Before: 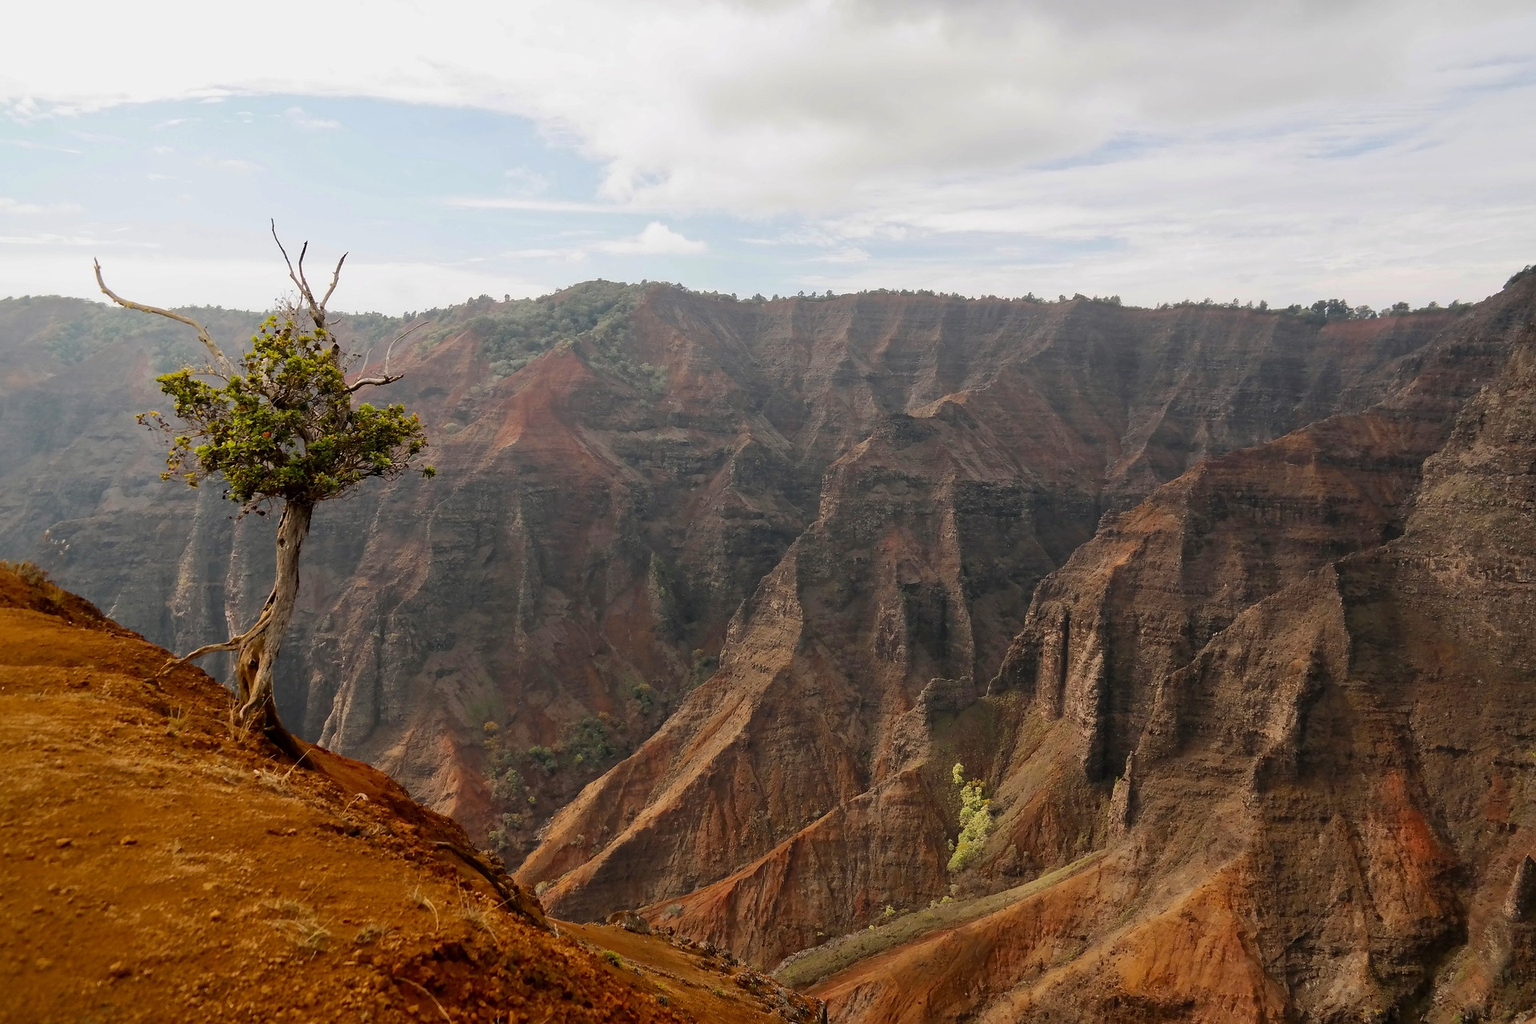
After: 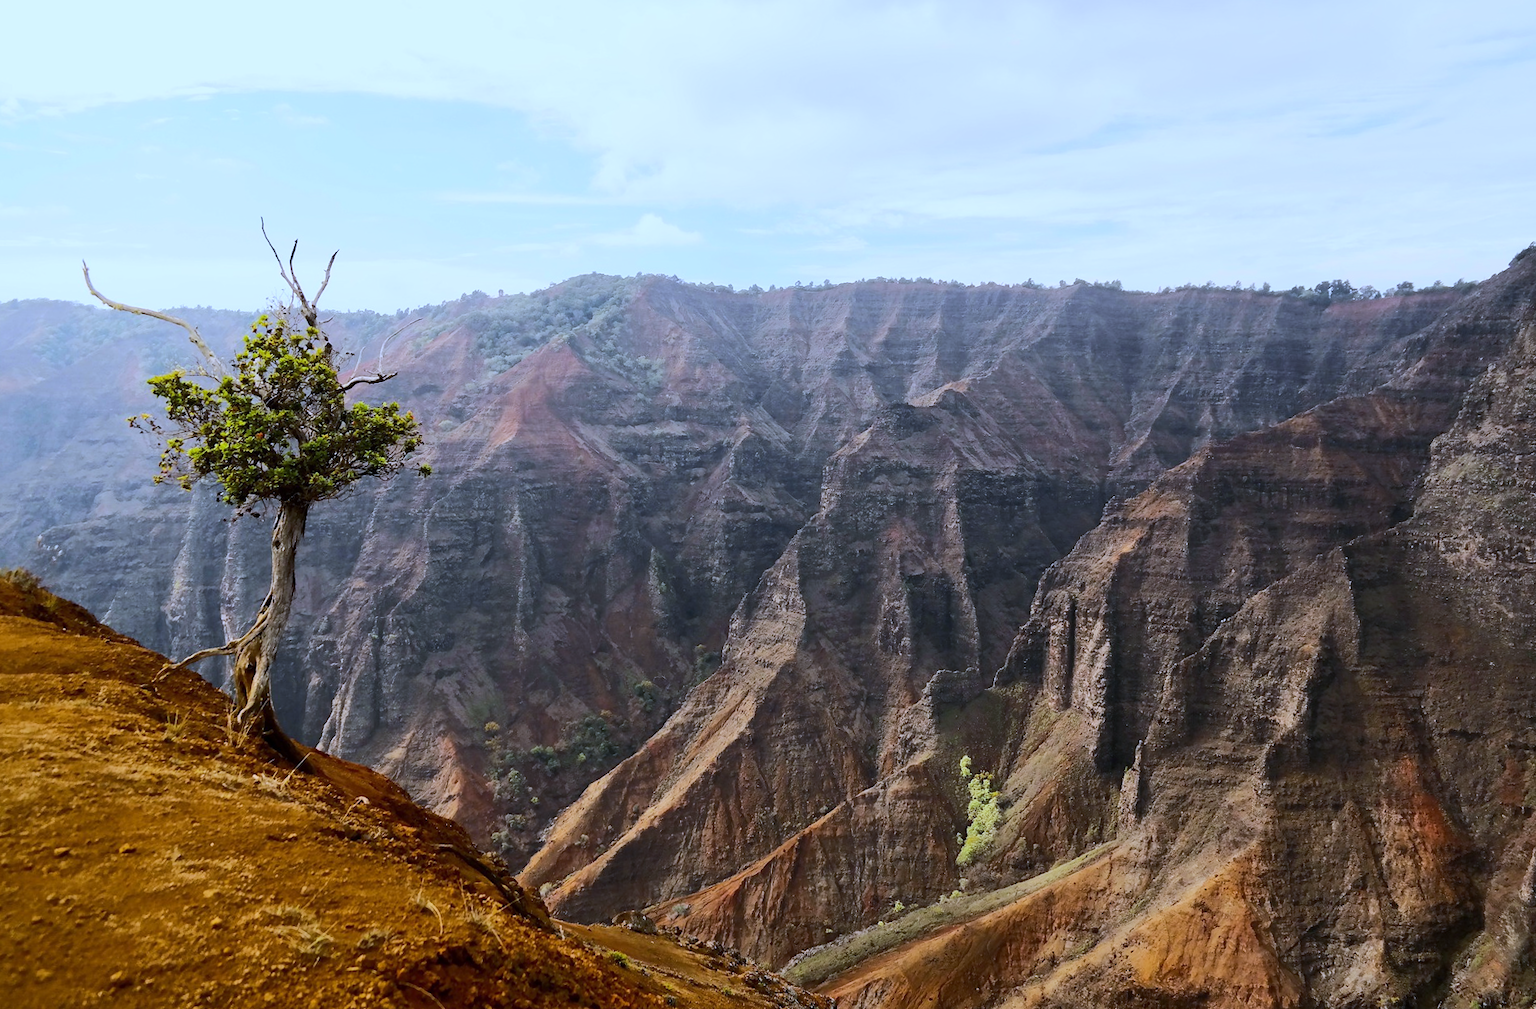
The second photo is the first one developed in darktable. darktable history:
rotate and perspective: rotation -1°, crop left 0.011, crop right 0.989, crop top 0.025, crop bottom 0.975
rgb curve: curves: ch0 [(0, 0) (0.284, 0.292) (0.505, 0.644) (1, 1)], compensate middle gray true
white balance: red 0.871, blue 1.249
